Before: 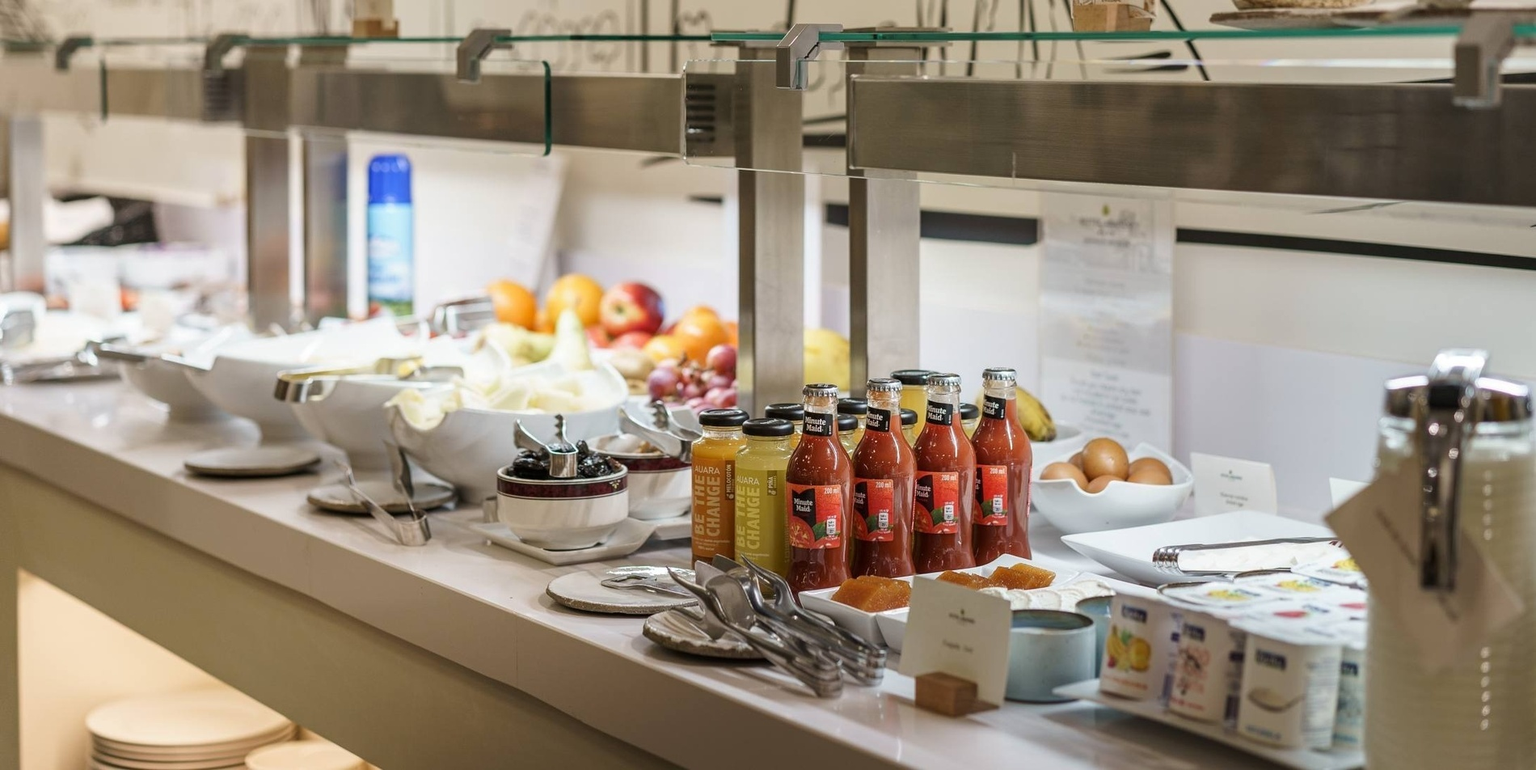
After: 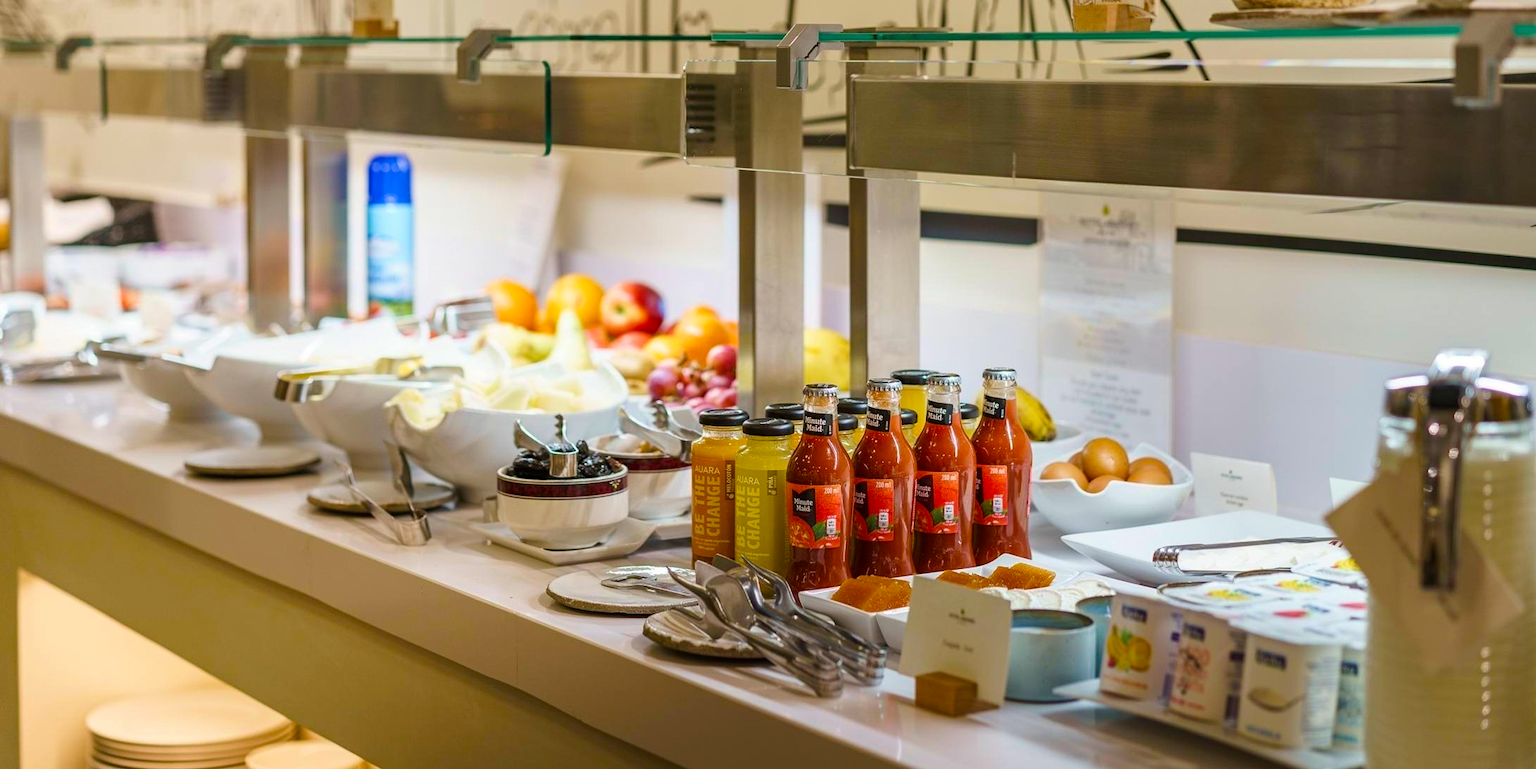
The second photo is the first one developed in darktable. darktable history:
velvia: strength 50.73%, mid-tones bias 0.513
